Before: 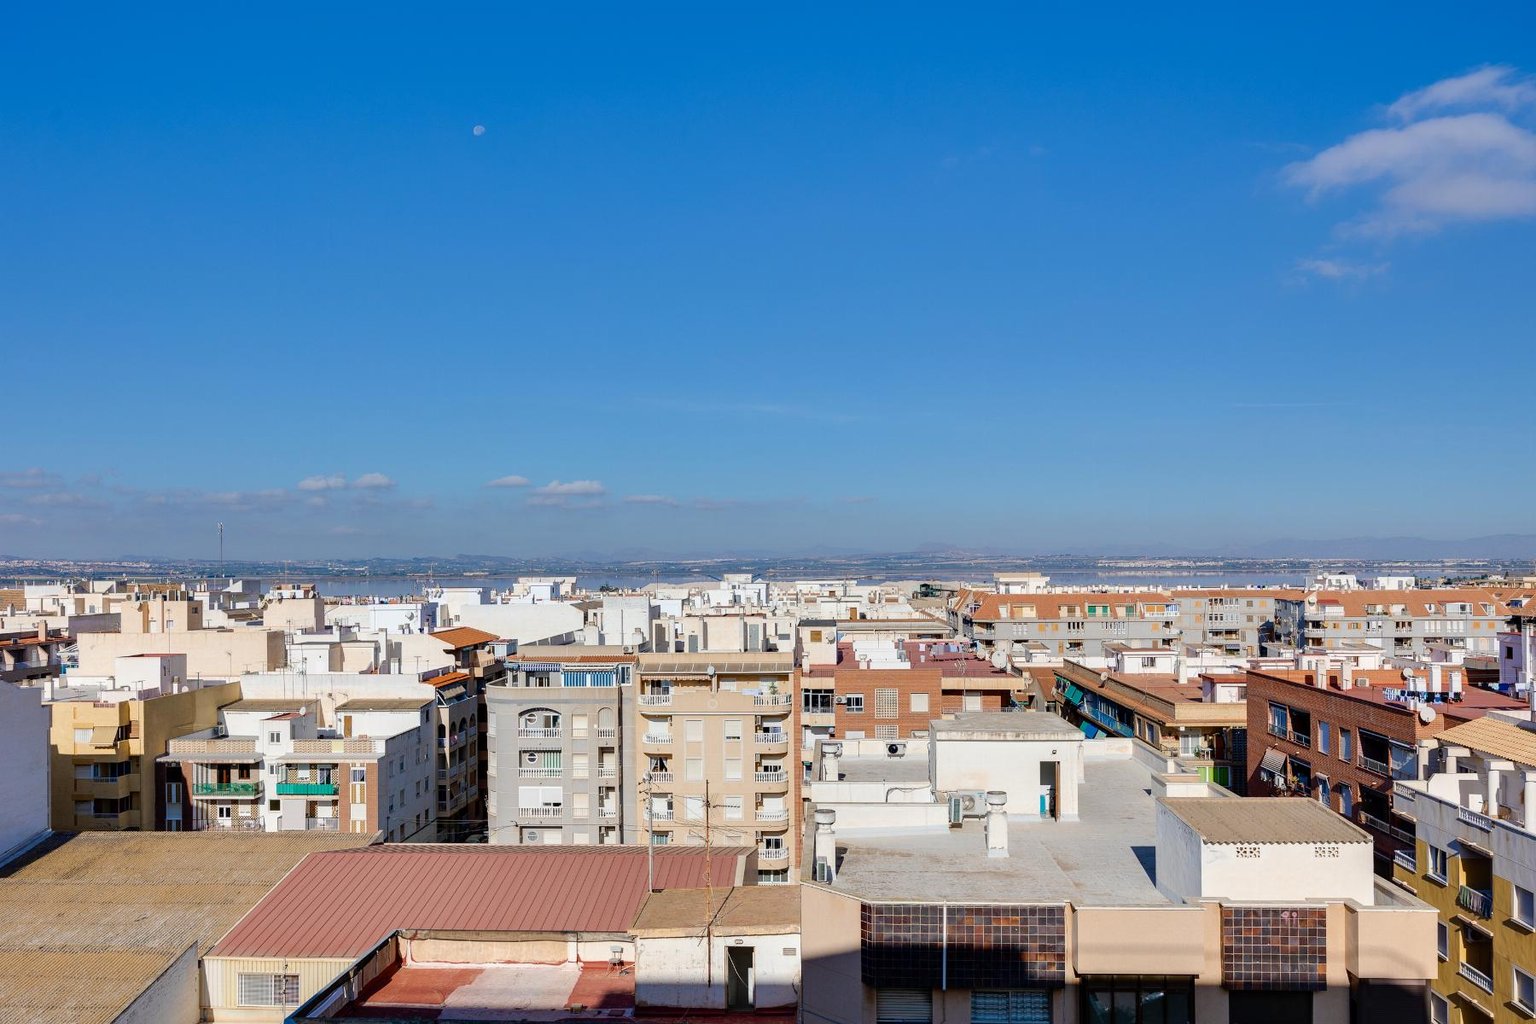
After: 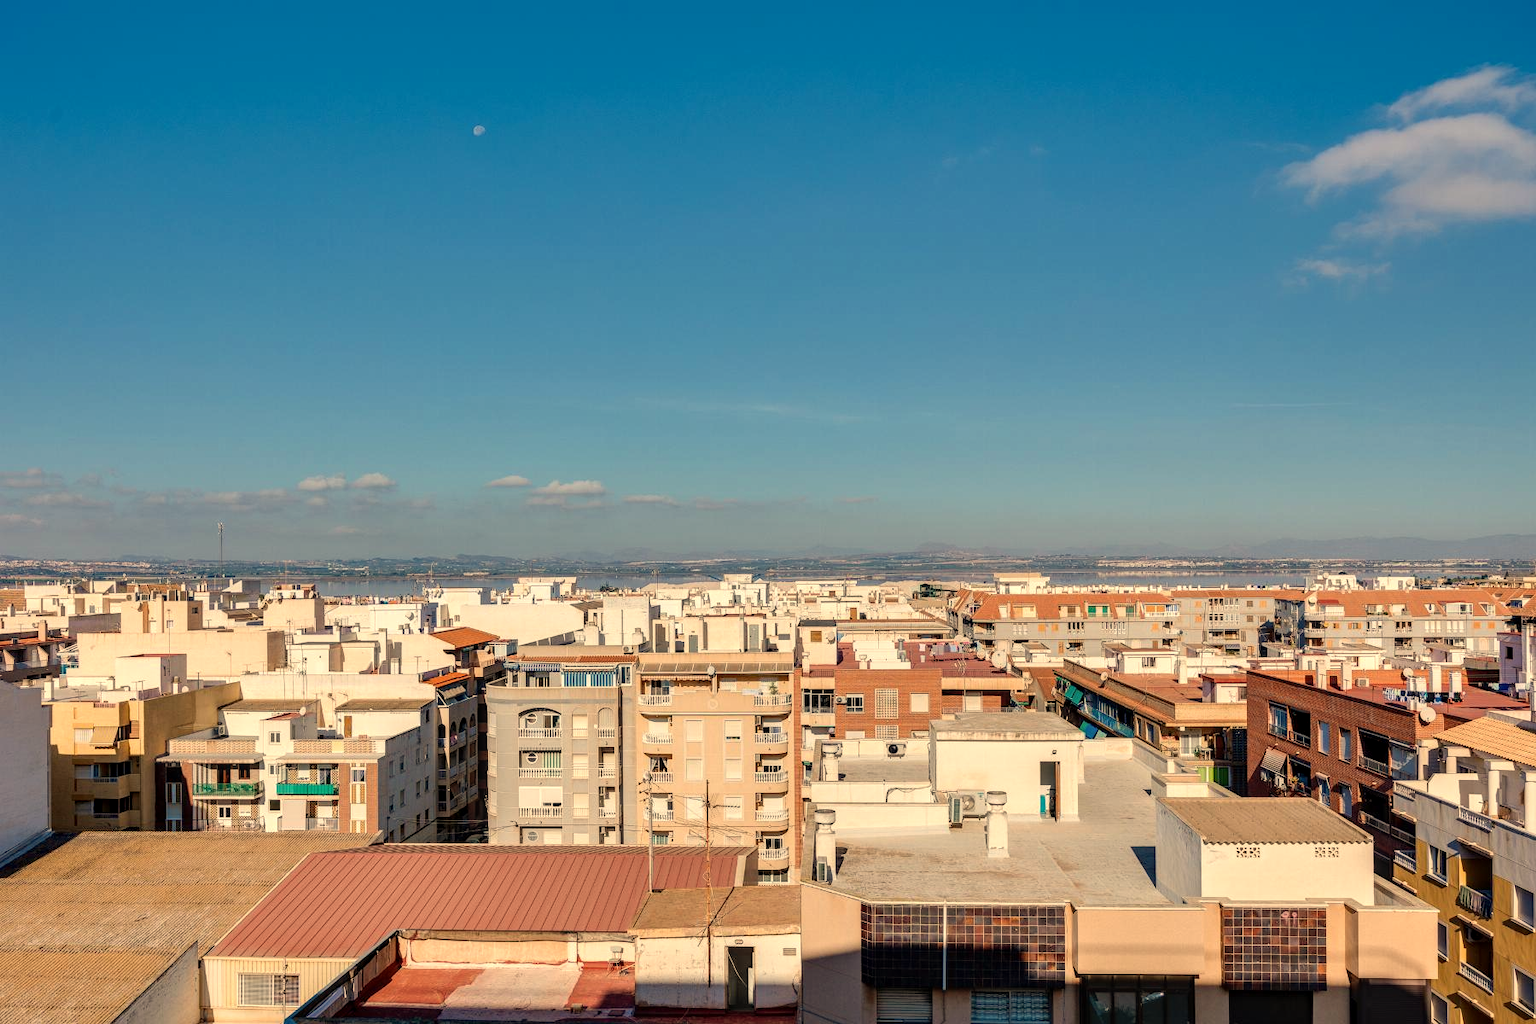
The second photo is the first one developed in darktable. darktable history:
white balance: red 1.138, green 0.996, blue 0.812
local contrast: on, module defaults
